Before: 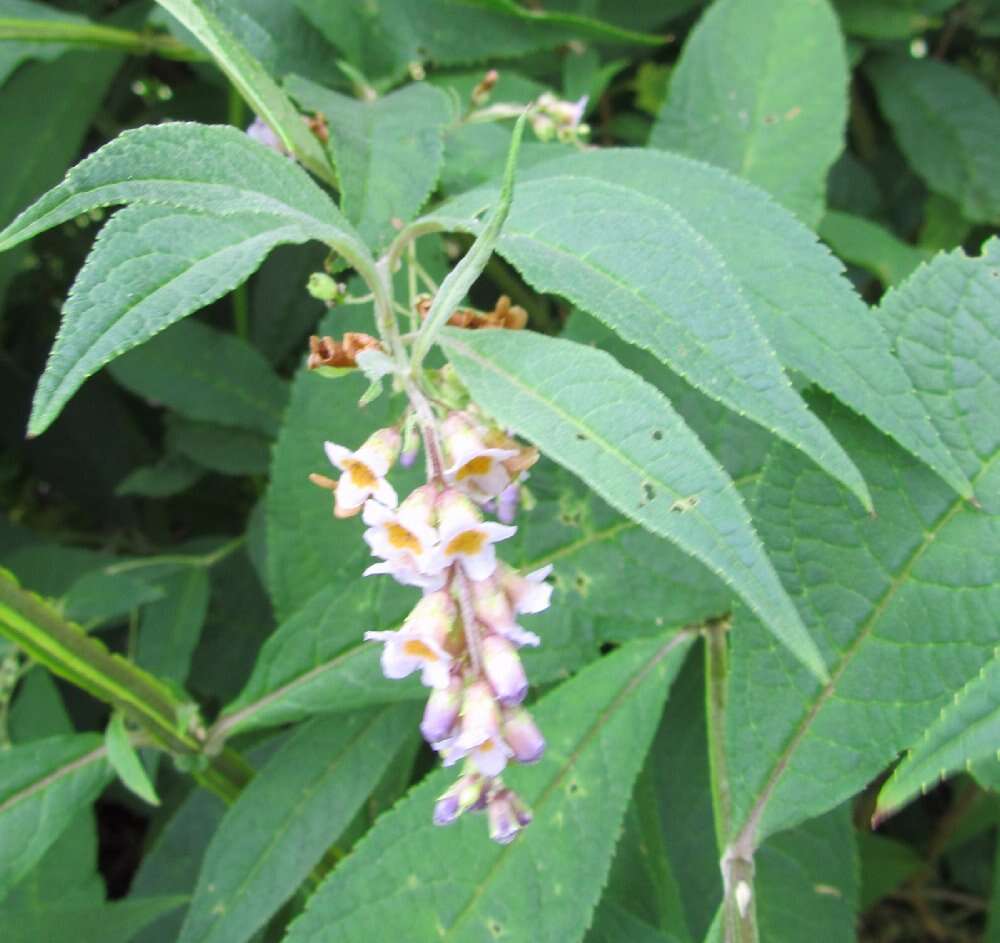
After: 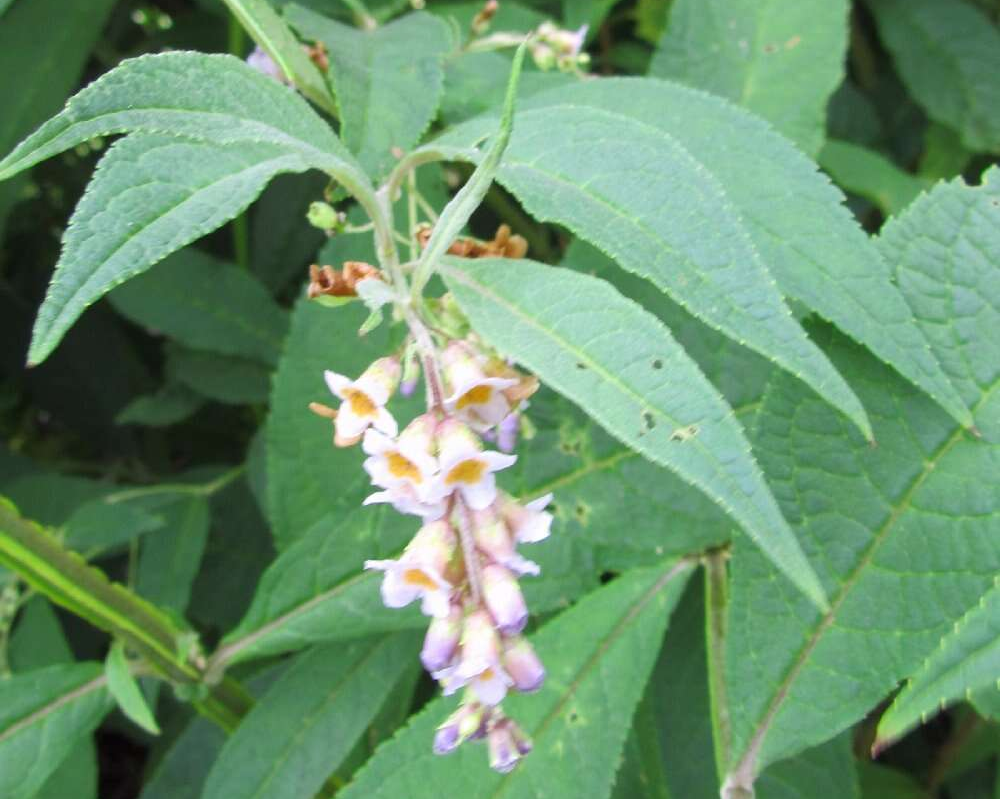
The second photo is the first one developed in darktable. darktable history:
crop: top 7.562%, bottom 7.642%
tone equalizer: on, module defaults
